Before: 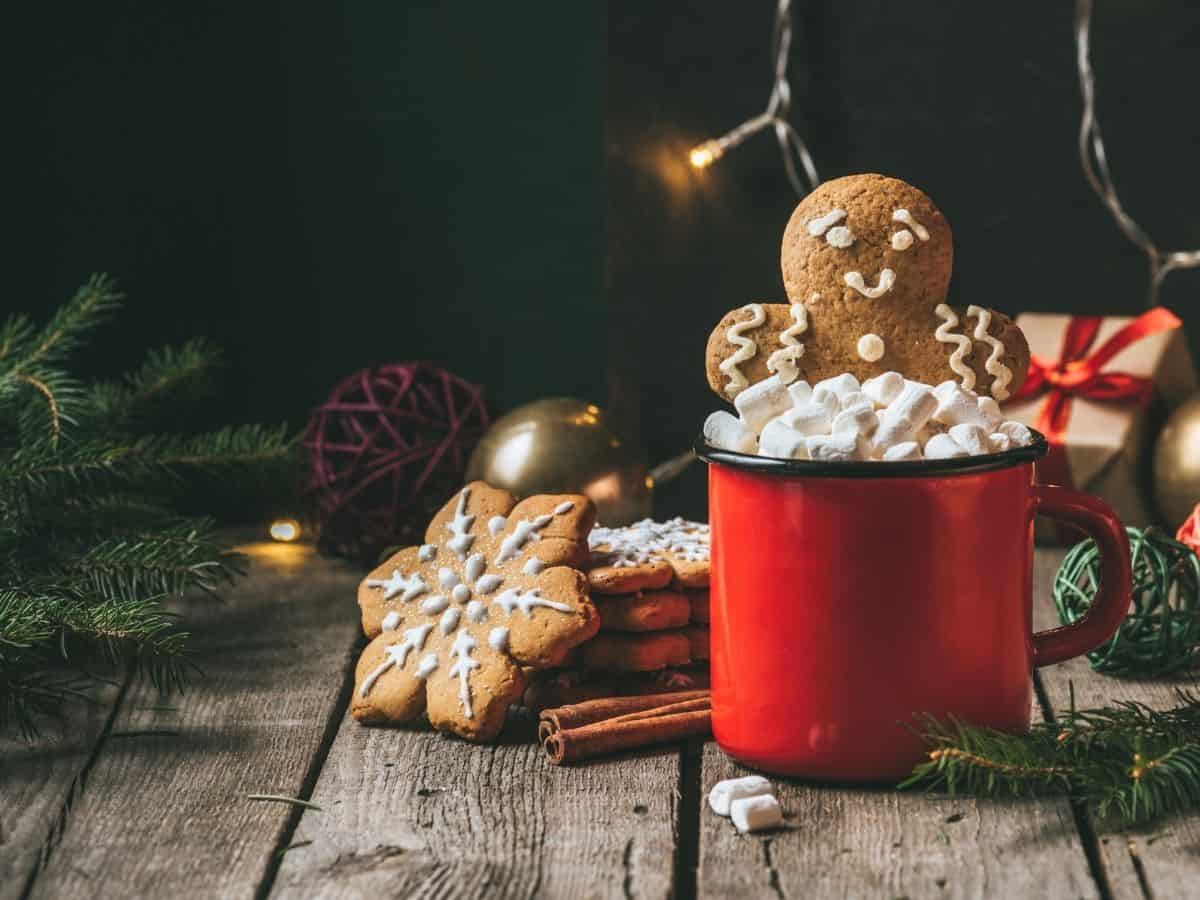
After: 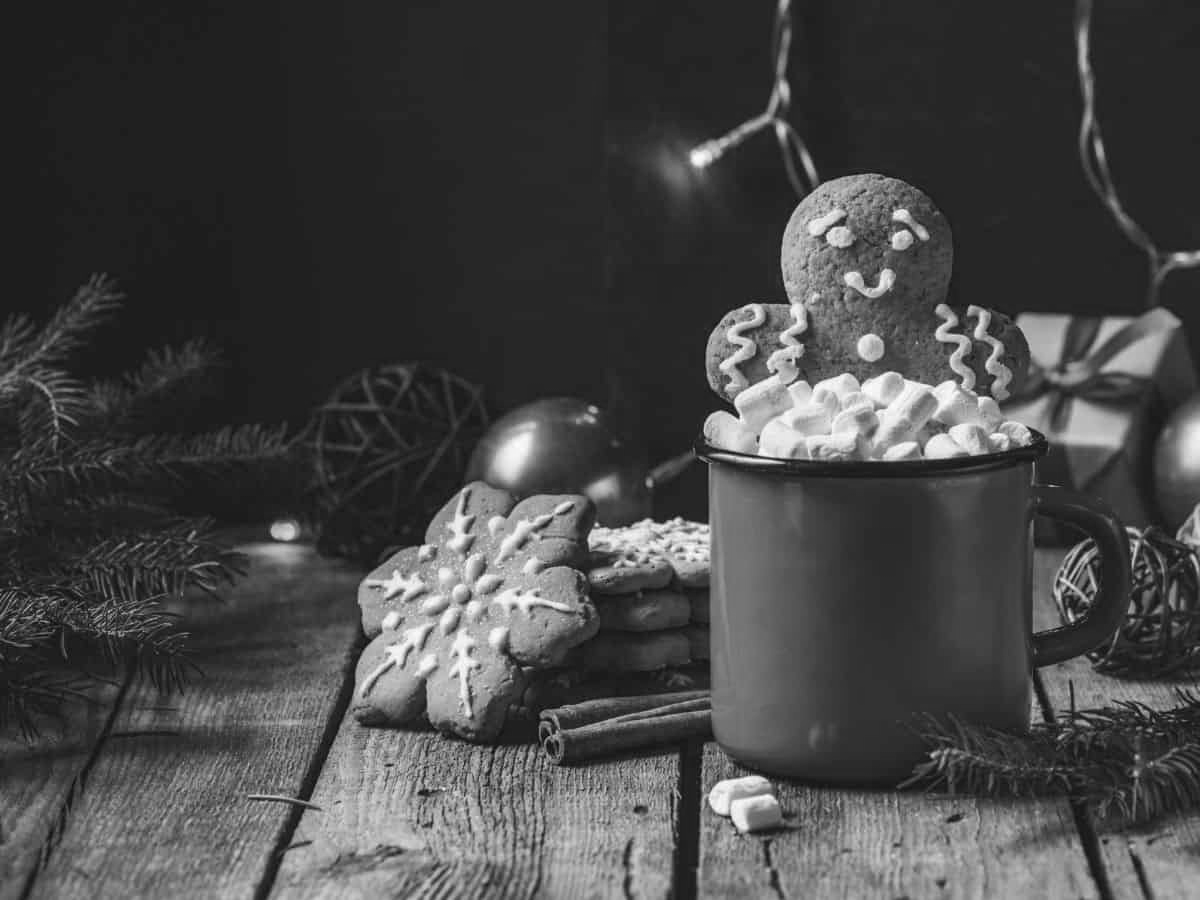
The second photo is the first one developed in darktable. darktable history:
color calibration: output gray [0.18, 0.41, 0.41, 0], illuminant same as pipeline (D50), adaptation none (bypass), x 0.332, y 0.334, temperature 5007.69 K
